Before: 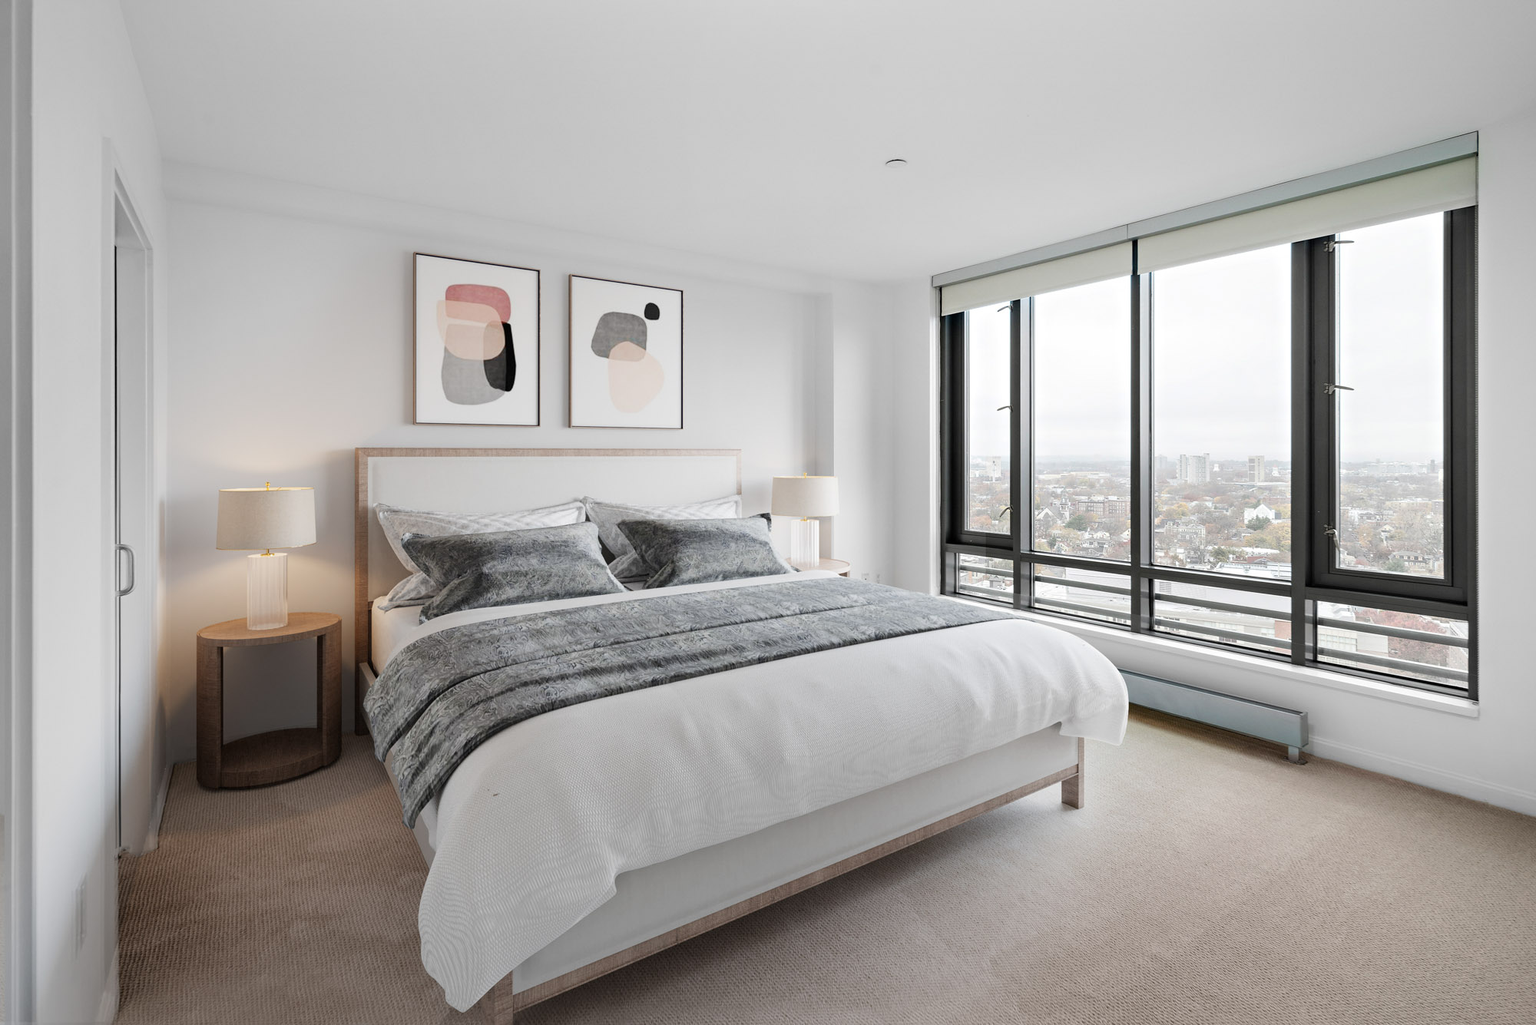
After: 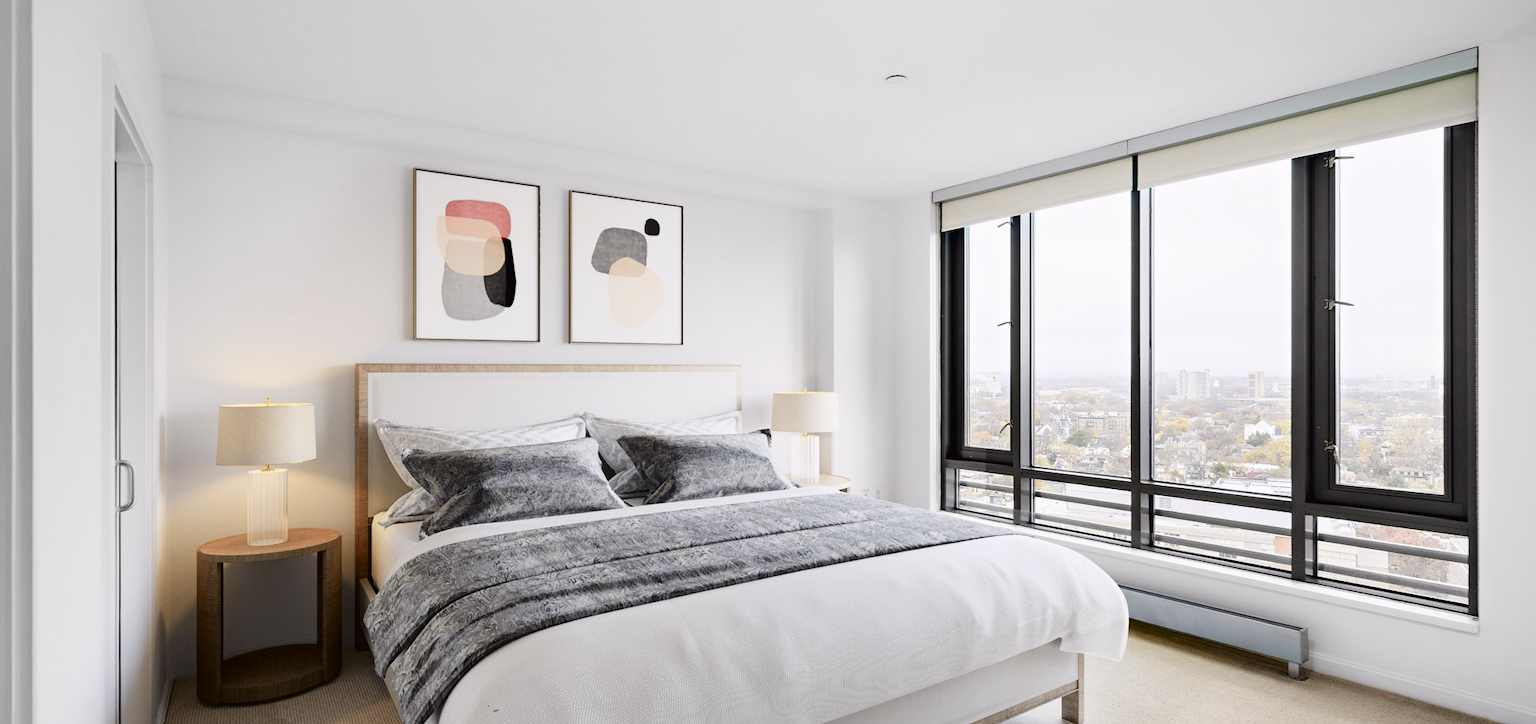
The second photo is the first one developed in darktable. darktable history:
crop and rotate: top 8.293%, bottom 20.996%
tone curve: curves: ch0 [(0, 0.011) (0.053, 0.026) (0.174, 0.115) (0.416, 0.417) (0.697, 0.758) (0.852, 0.902) (0.991, 0.981)]; ch1 [(0, 0) (0.264, 0.22) (0.407, 0.373) (0.463, 0.457) (0.492, 0.5) (0.512, 0.511) (0.54, 0.543) (0.585, 0.617) (0.659, 0.686) (0.78, 0.8) (1, 1)]; ch2 [(0, 0) (0.438, 0.449) (0.473, 0.469) (0.503, 0.5) (0.523, 0.534) (0.562, 0.591) (0.612, 0.627) (0.701, 0.707) (1, 1)], color space Lab, independent channels, preserve colors none
